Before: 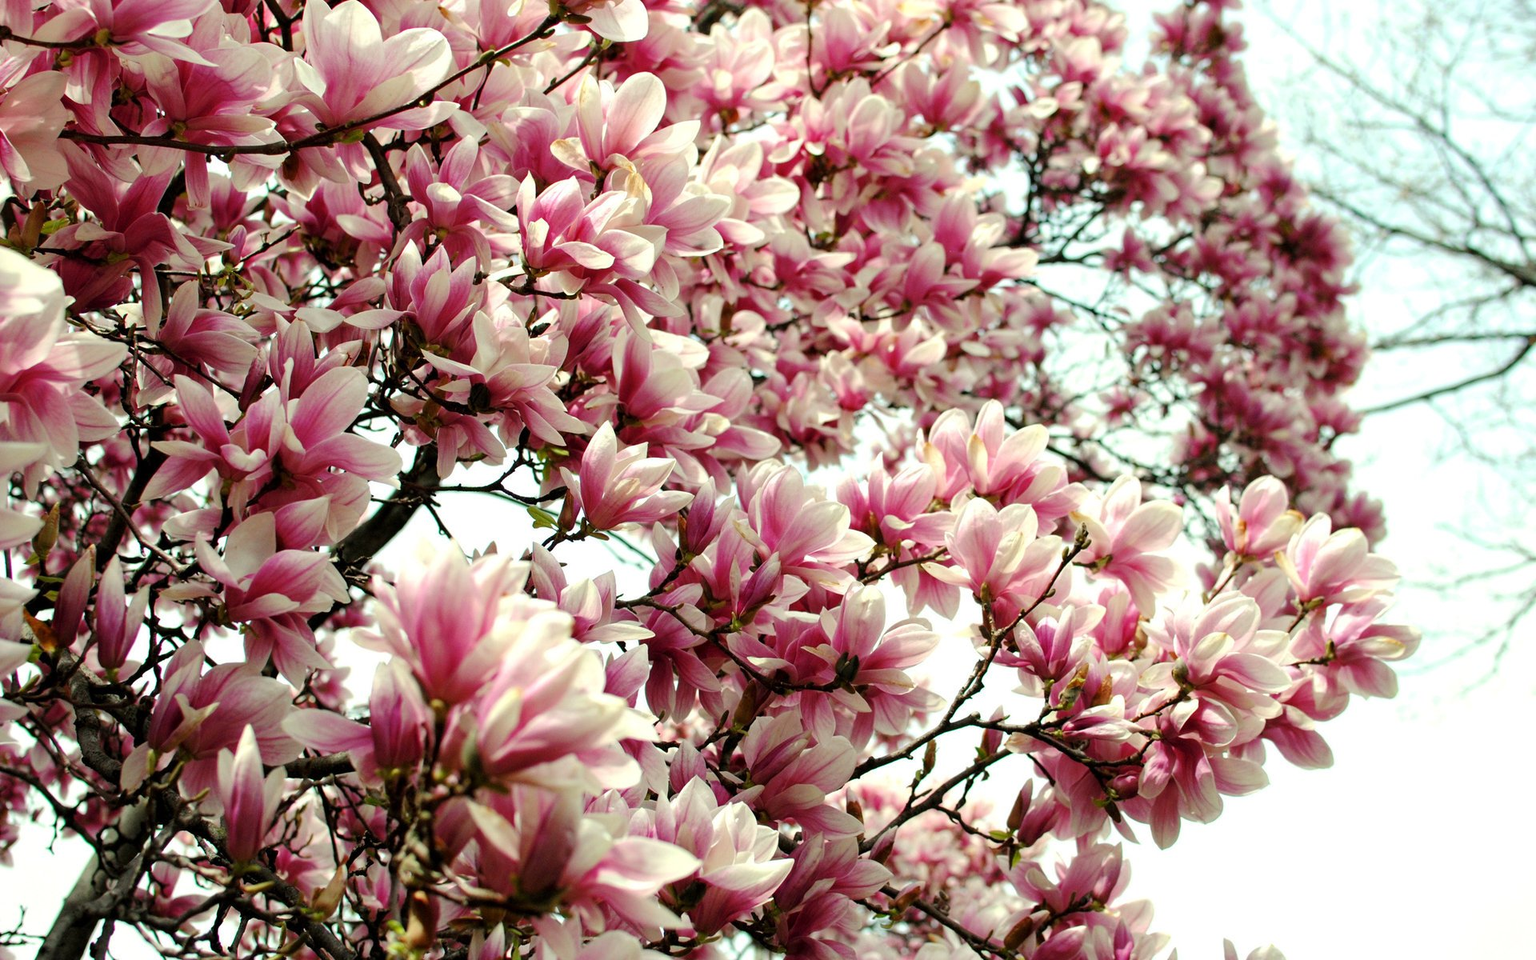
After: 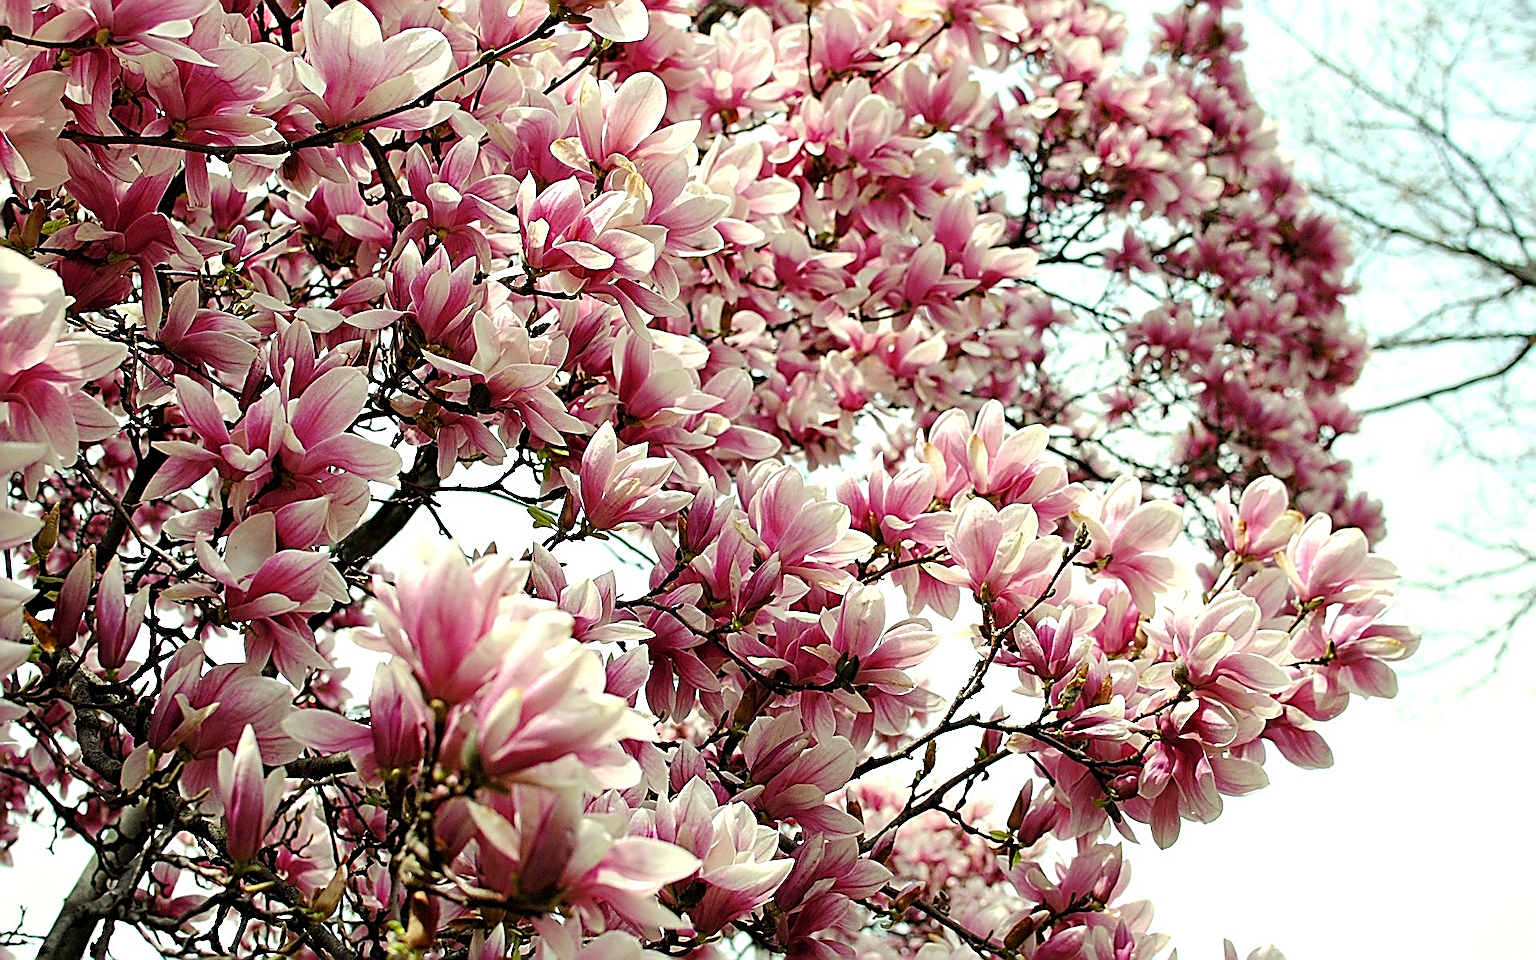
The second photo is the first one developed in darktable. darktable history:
sharpen: amount 1.986
